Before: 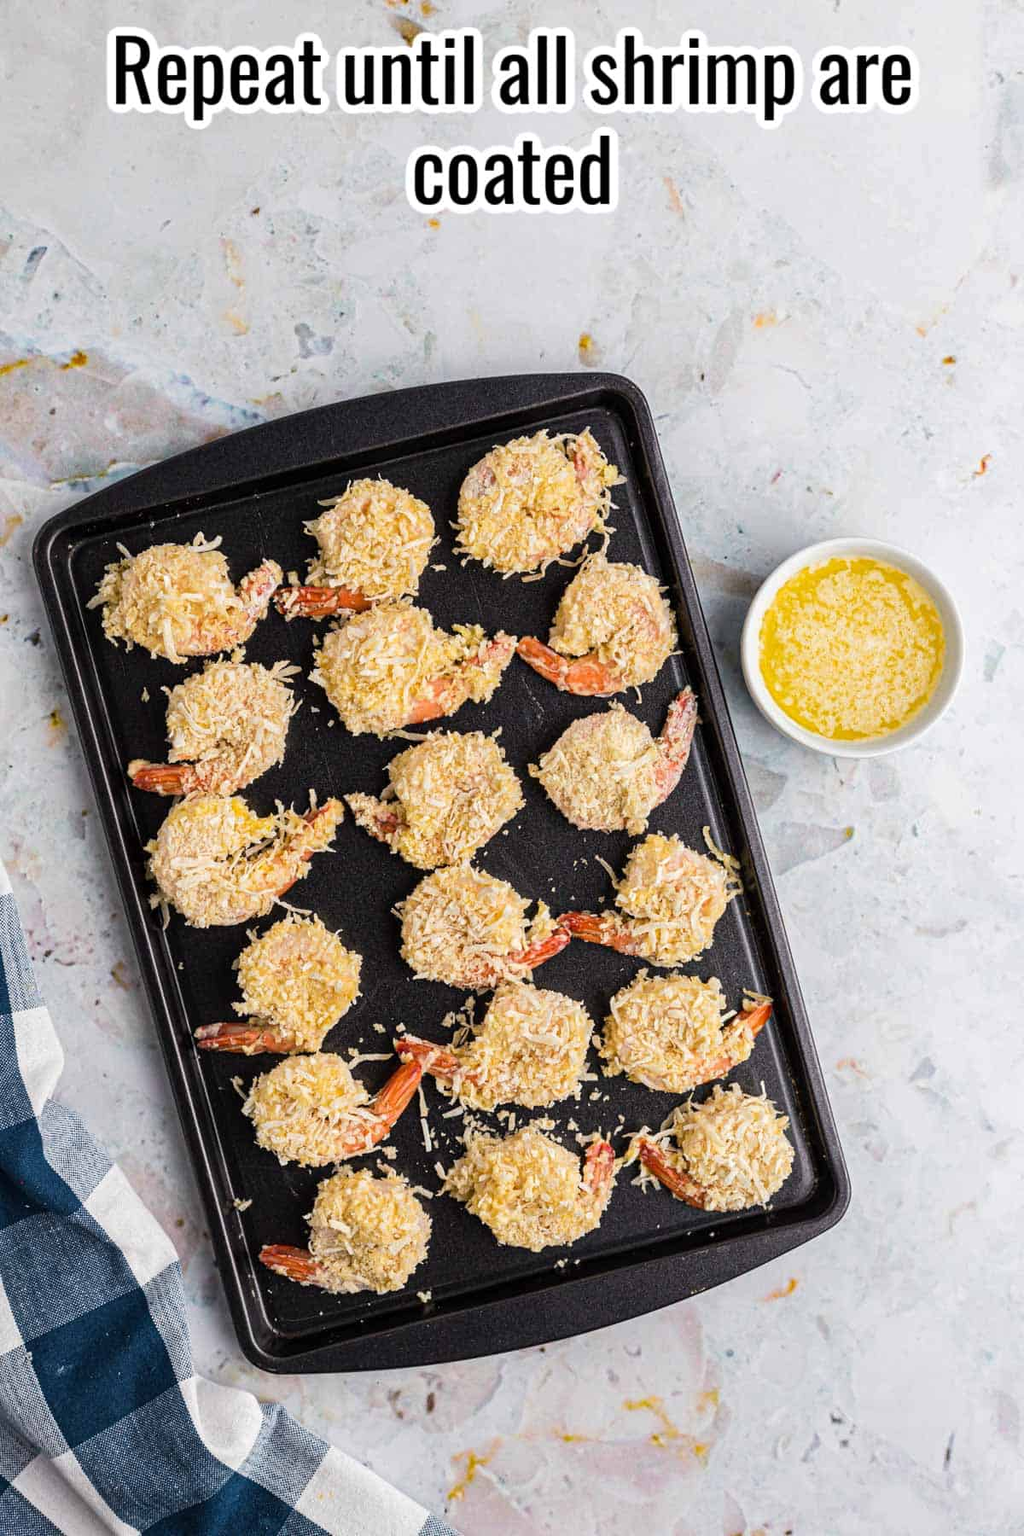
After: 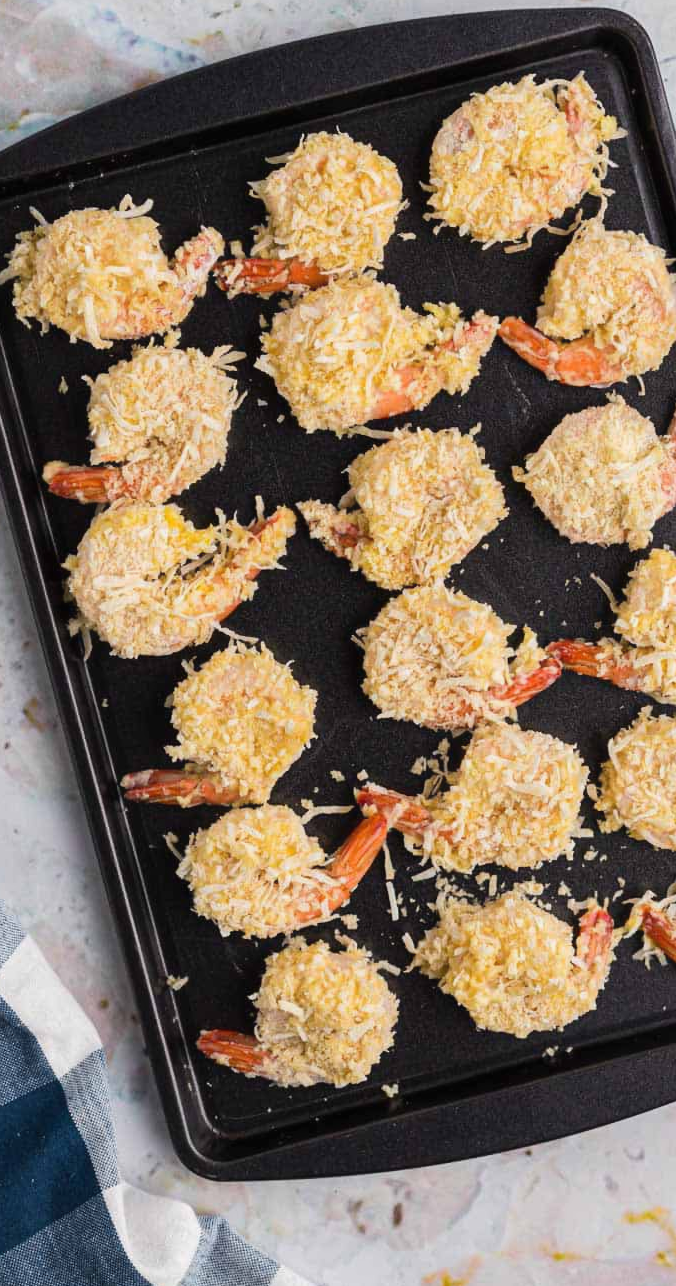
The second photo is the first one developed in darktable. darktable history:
crop: left 8.966%, top 23.852%, right 34.699%, bottom 4.703%
contrast equalizer: octaves 7, y [[0.502, 0.505, 0.512, 0.529, 0.564, 0.588], [0.5 ×6], [0.502, 0.505, 0.512, 0.529, 0.564, 0.588], [0, 0.001, 0.001, 0.004, 0.008, 0.011], [0, 0.001, 0.001, 0.004, 0.008, 0.011]], mix -1
white balance: emerald 1
